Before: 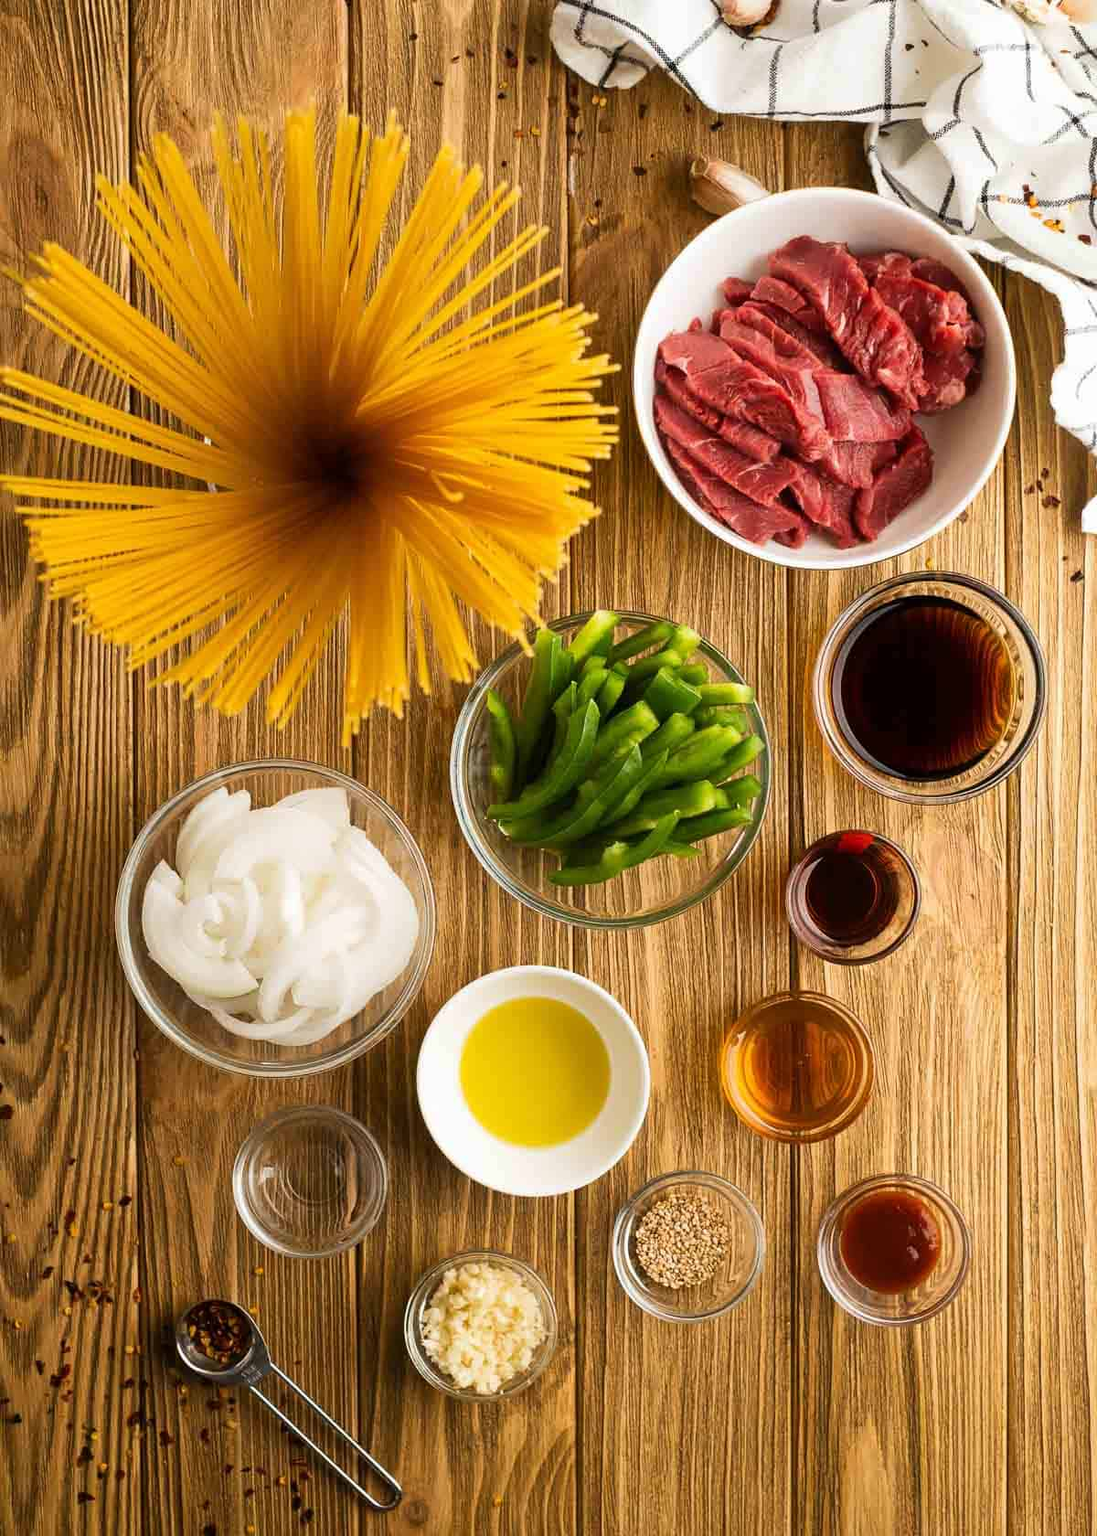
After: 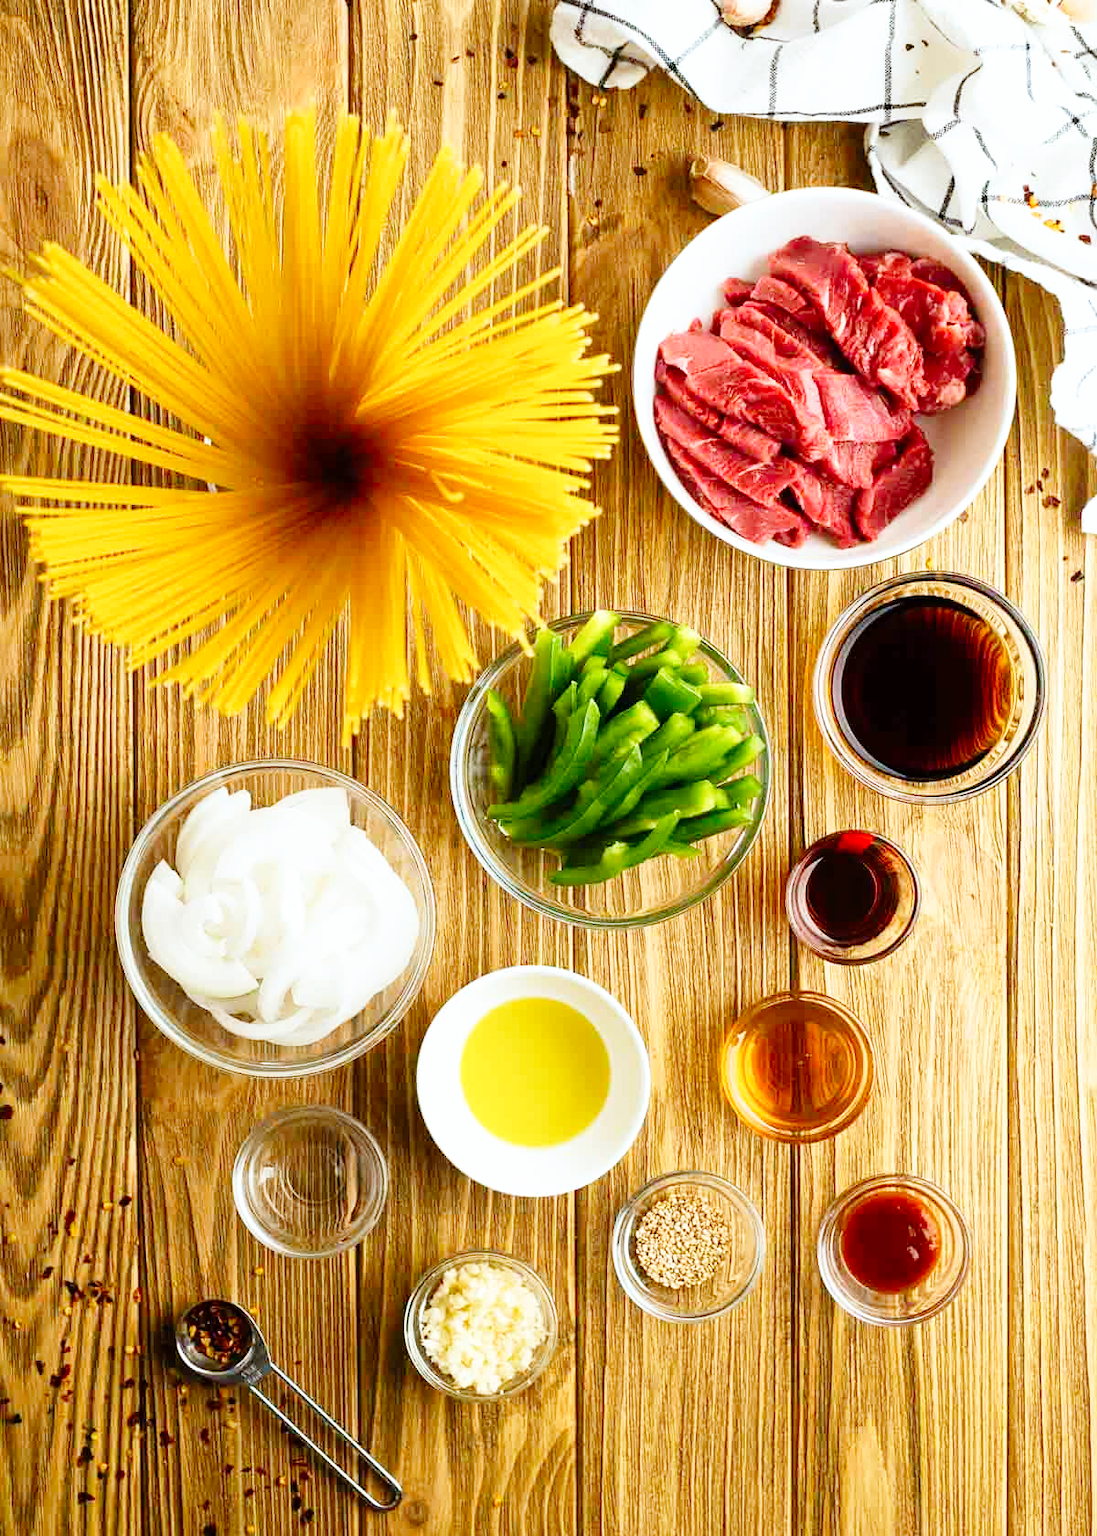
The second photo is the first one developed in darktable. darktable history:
color correction: saturation 1.11
color calibration: illuminant Planckian (black body), adaptation linear Bradford (ICC v4), x 0.364, y 0.367, temperature 4417.56 K, saturation algorithm version 1 (2020)
base curve: curves: ch0 [(0, 0) (0.008, 0.007) (0.022, 0.029) (0.048, 0.089) (0.092, 0.197) (0.191, 0.399) (0.275, 0.534) (0.357, 0.65) (0.477, 0.78) (0.542, 0.833) (0.799, 0.973) (1, 1)], preserve colors none
